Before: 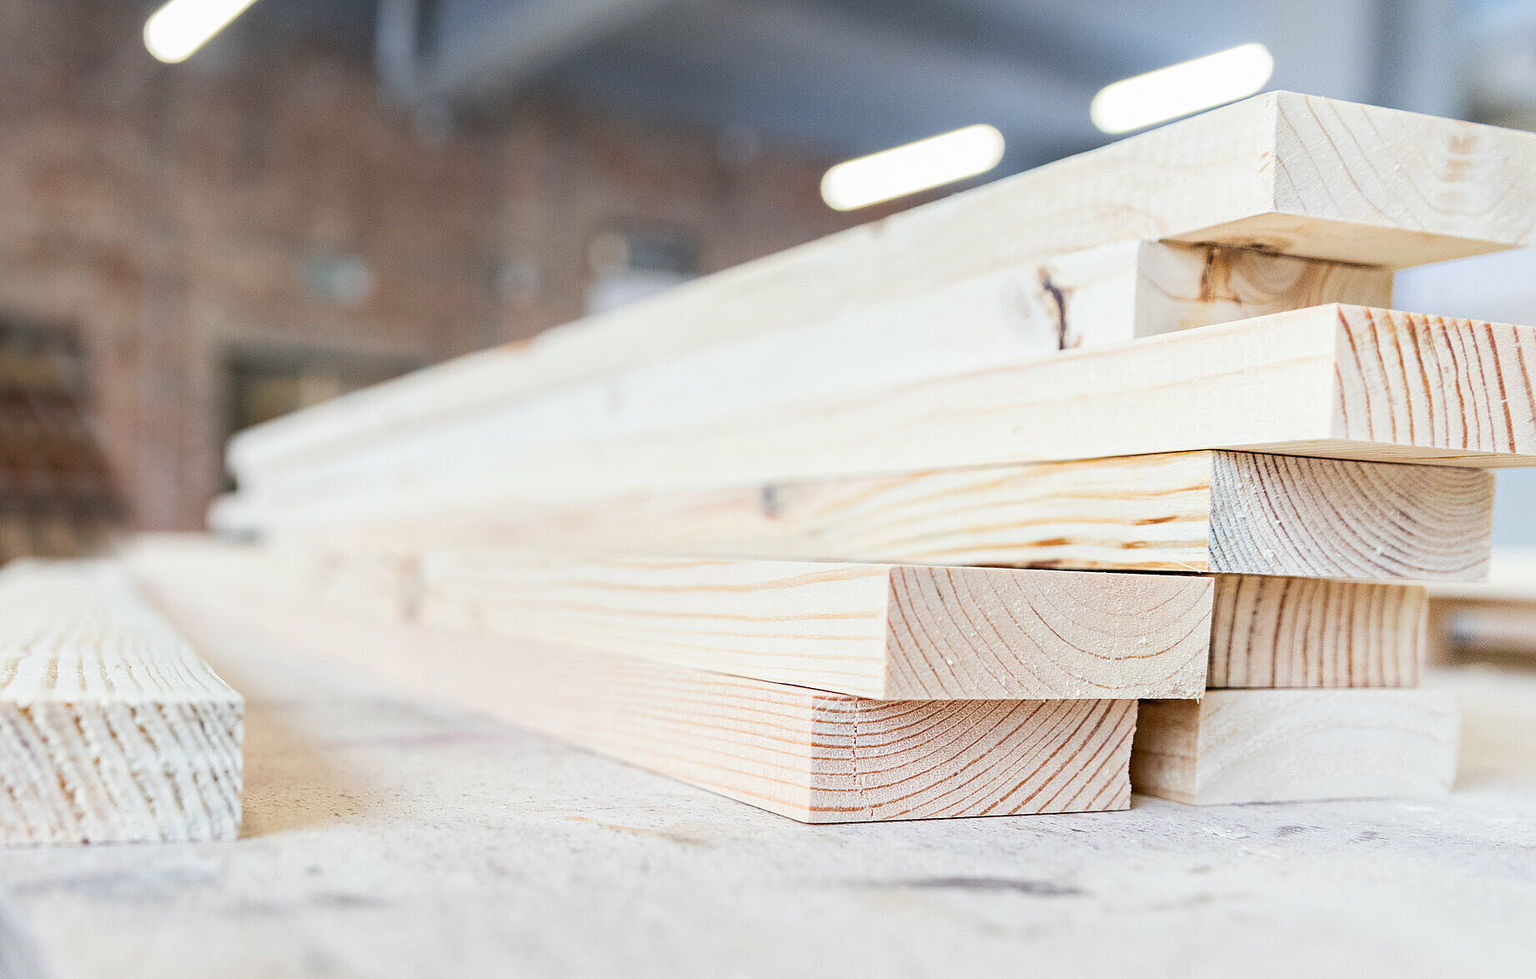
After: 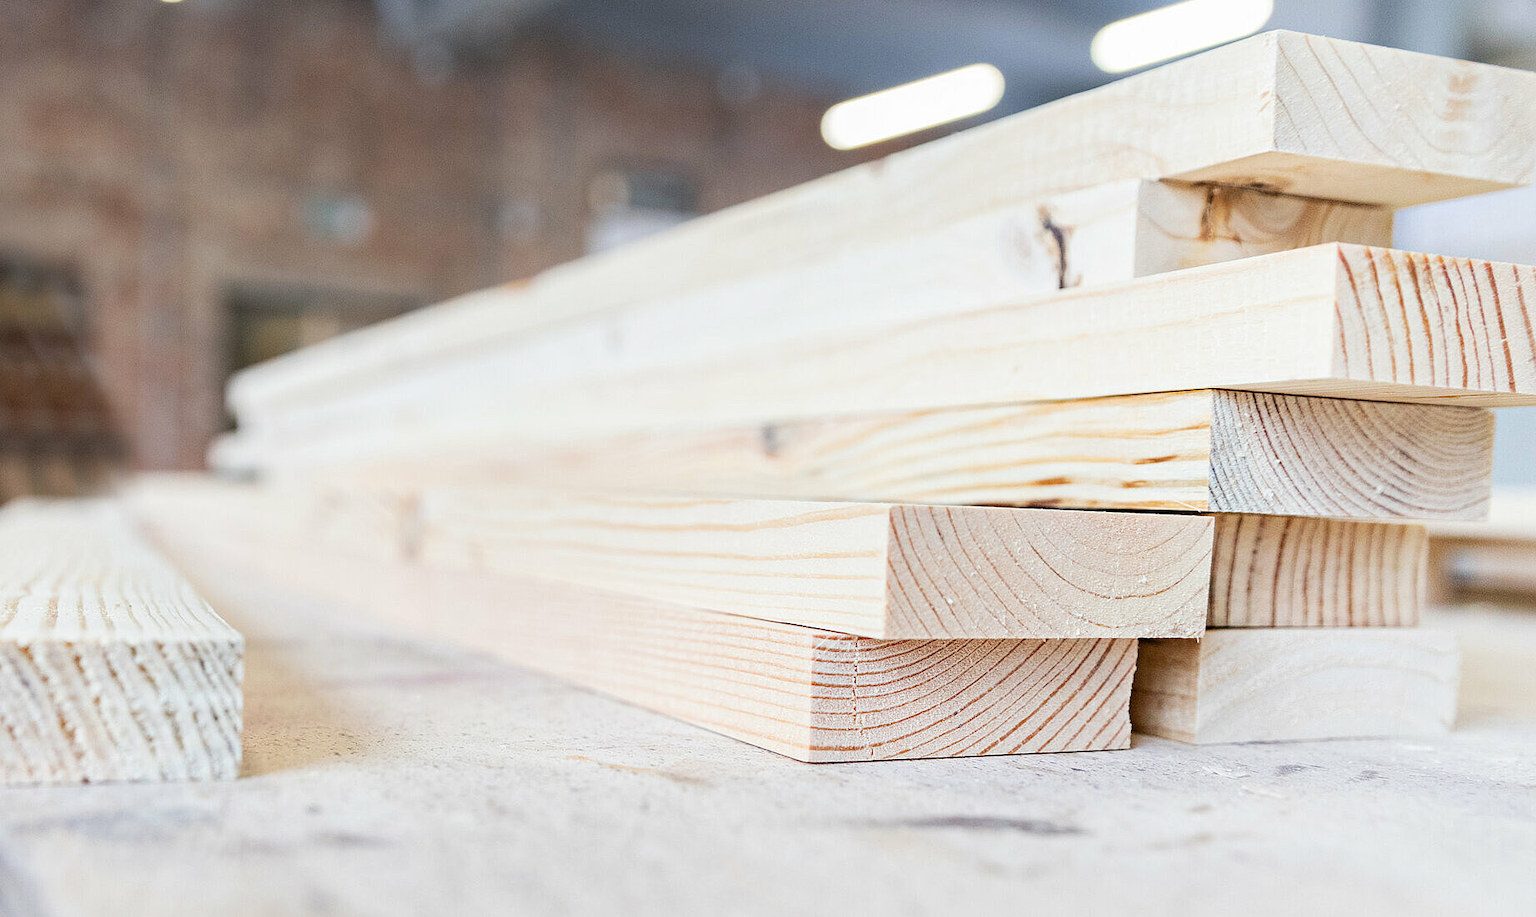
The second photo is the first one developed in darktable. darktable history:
crop and rotate: top 6.25%
exposure: compensate highlight preservation false
